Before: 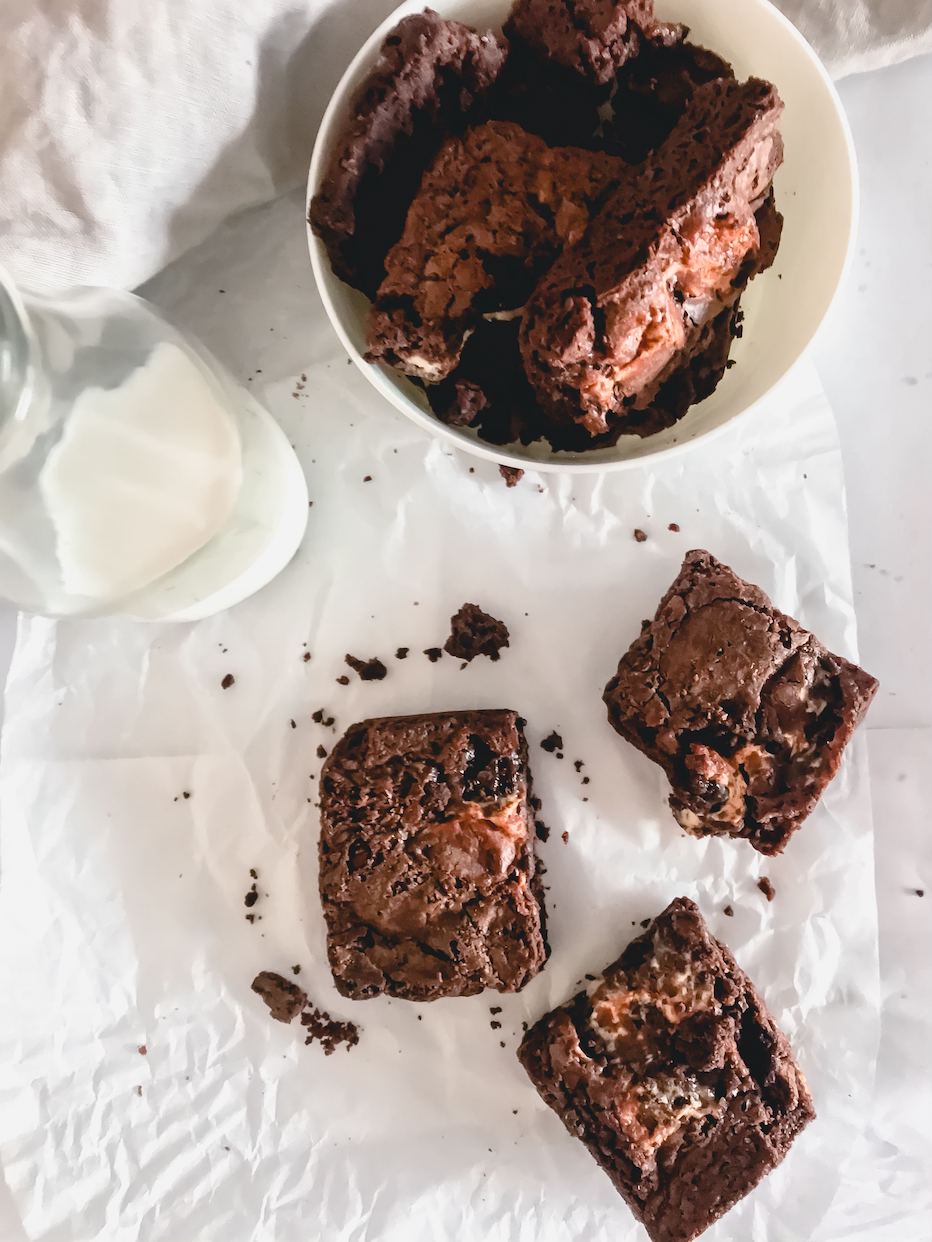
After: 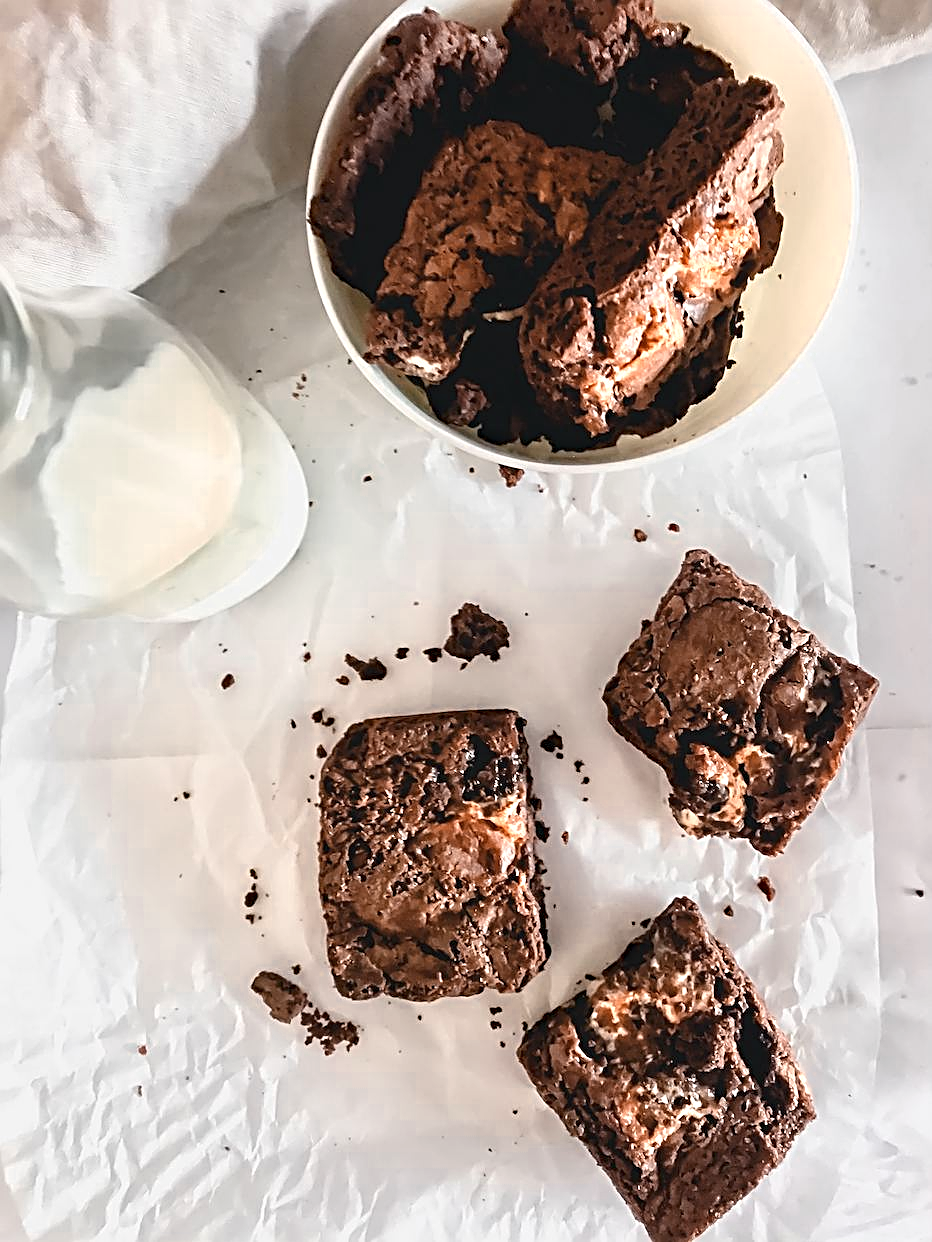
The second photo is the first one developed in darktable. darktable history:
sharpen: radius 2.698, amount 0.664
color zones: curves: ch0 [(0.018, 0.548) (0.197, 0.654) (0.425, 0.447) (0.605, 0.658) (0.732, 0.579)]; ch1 [(0.105, 0.531) (0.224, 0.531) (0.386, 0.39) (0.618, 0.456) (0.732, 0.456) (0.956, 0.421)]; ch2 [(0.039, 0.583) (0.215, 0.465) (0.399, 0.544) (0.465, 0.548) (0.614, 0.447) (0.724, 0.43) (0.882, 0.623) (0.956, 0.632)], mix 33.48%
haze removal: compatibility mode true, adaptive false
color calibration: illuminant same as pipeline (D50), adaptation XYZ, x 0.345, y 0.358, temperature 5014.72 K
